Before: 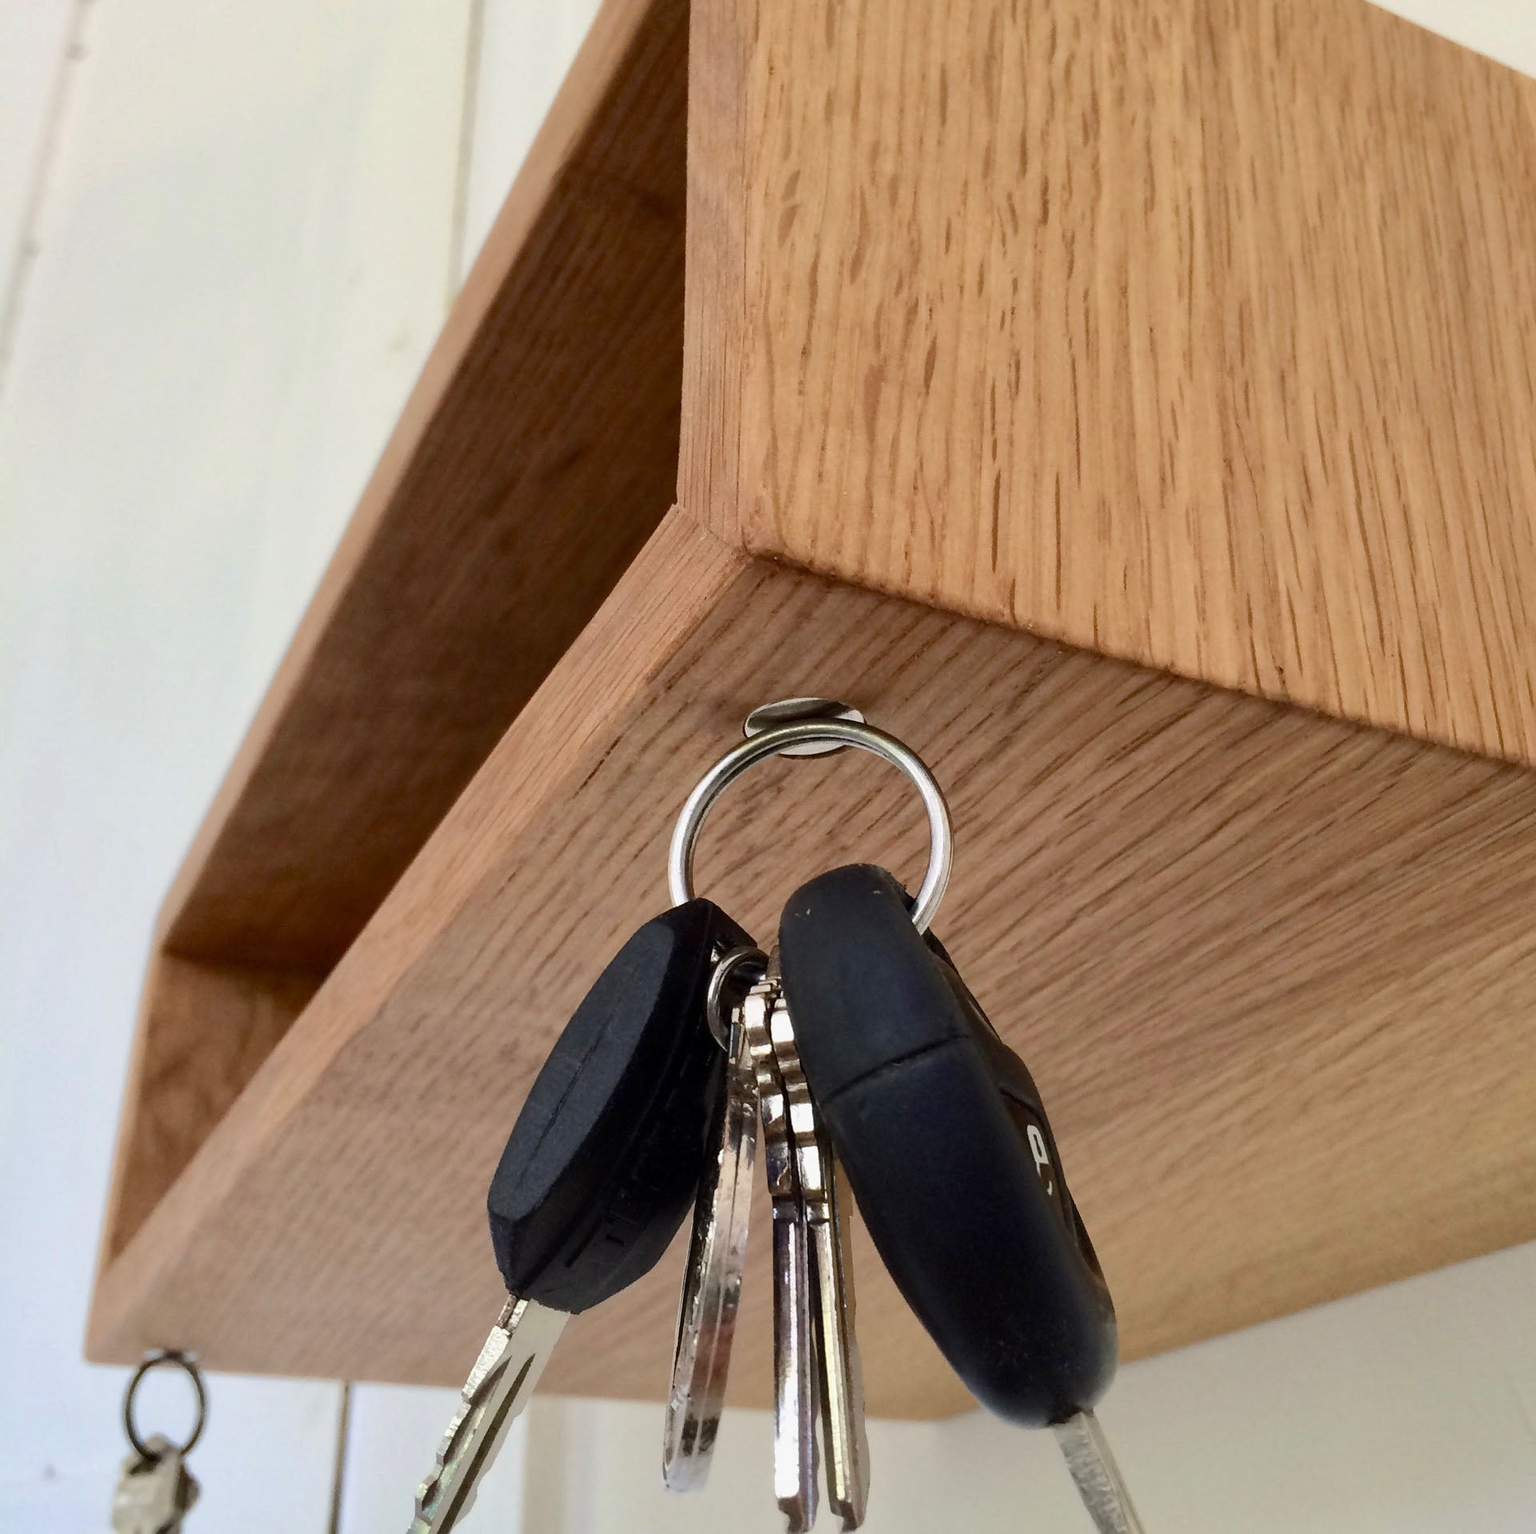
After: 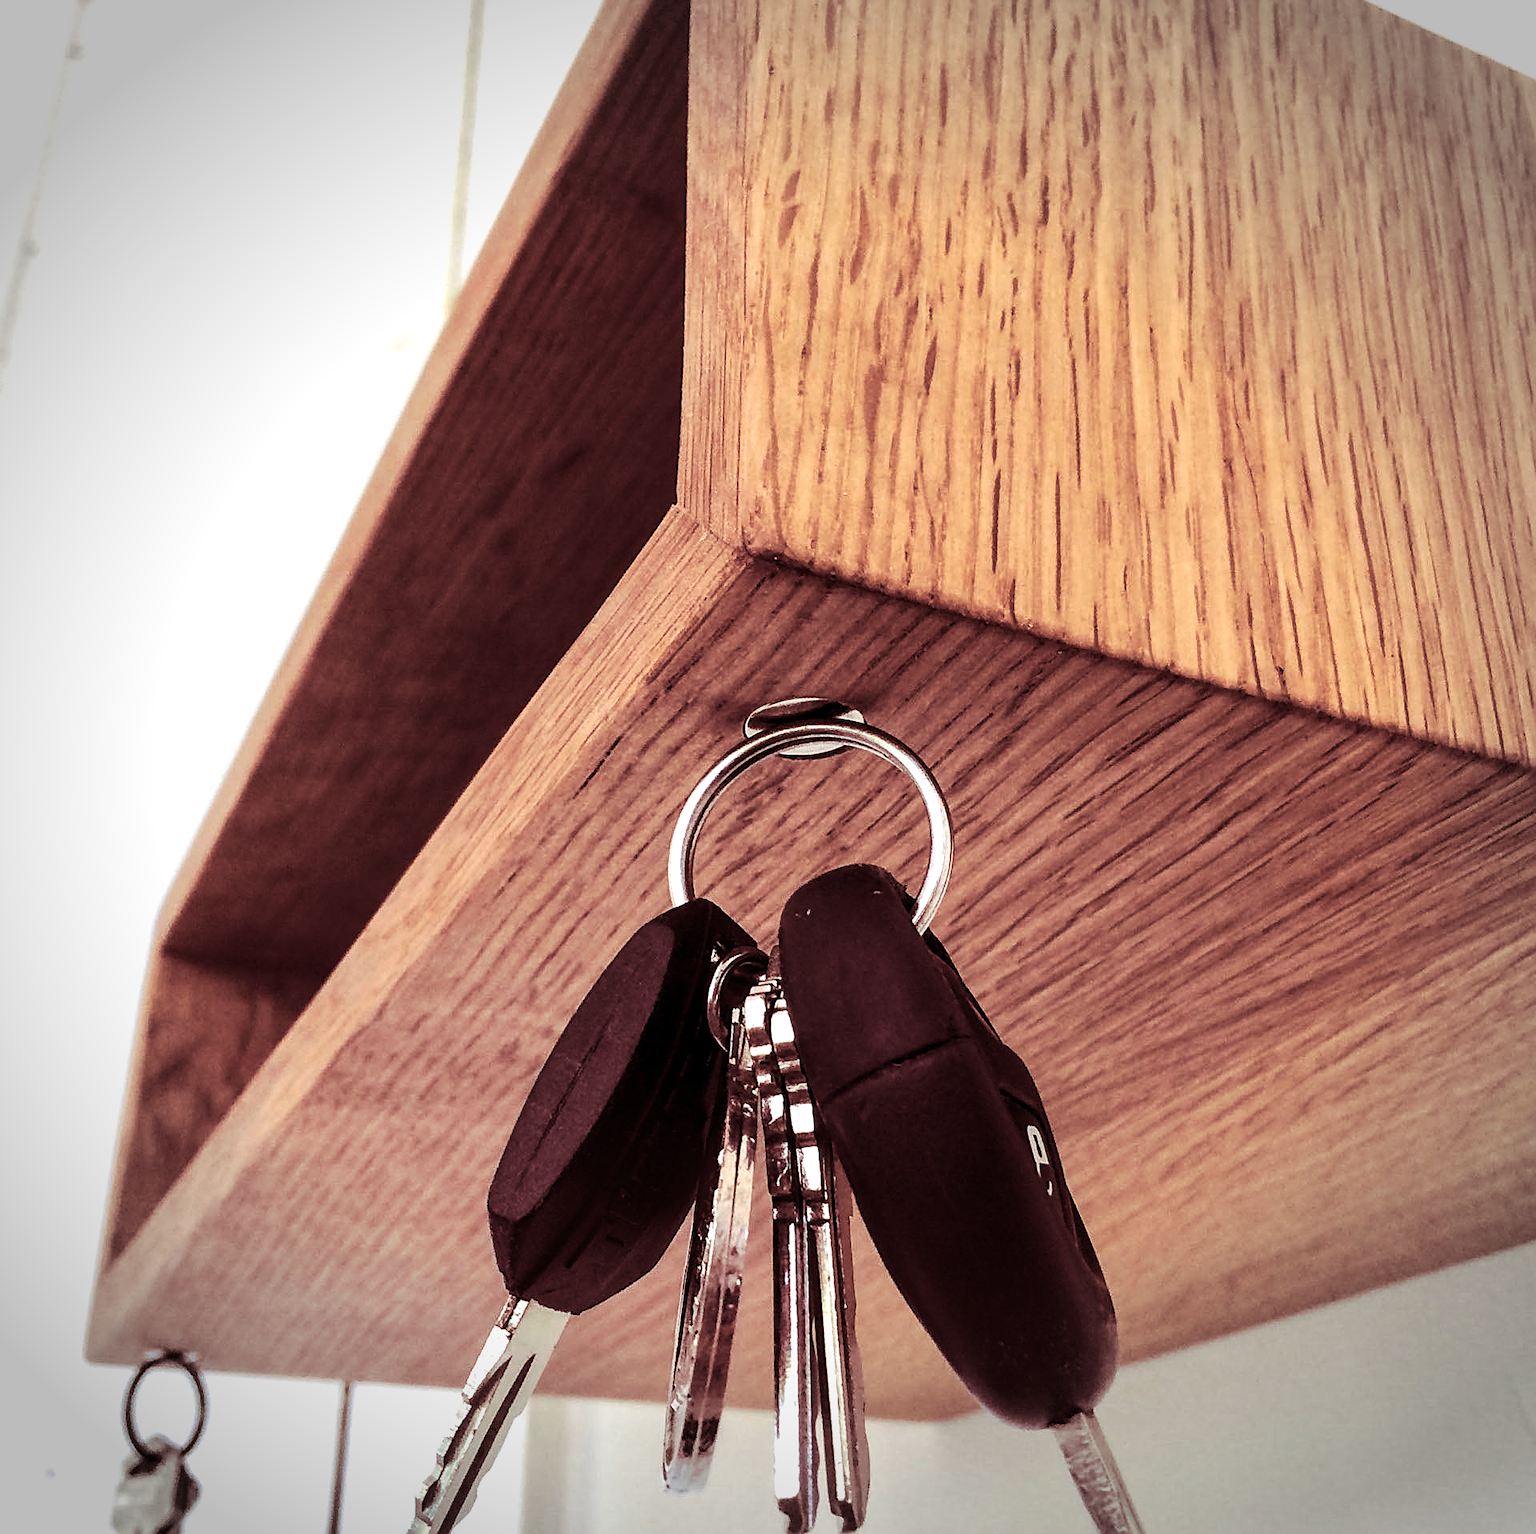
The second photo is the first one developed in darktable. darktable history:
local contrast: detail 130%
sharpen: on, module defaults
vignetting: width/height ratio 1.094
split-toning: highlights › saturation 0, balance -61.83
tone equalizer: -8 EV -0.75 EV, -7 EV -0.7 EV, -6 EV -0.6 EV, -5 EV -0.4 EV, -3 EV 0.4 EV, -2 EV 0.6 EV, -1 EV 0.7 EV, +0 EV 0.75 EV, edges refinement/feathering 500, mask exposure compensation -1.57 EV, preserve details no
